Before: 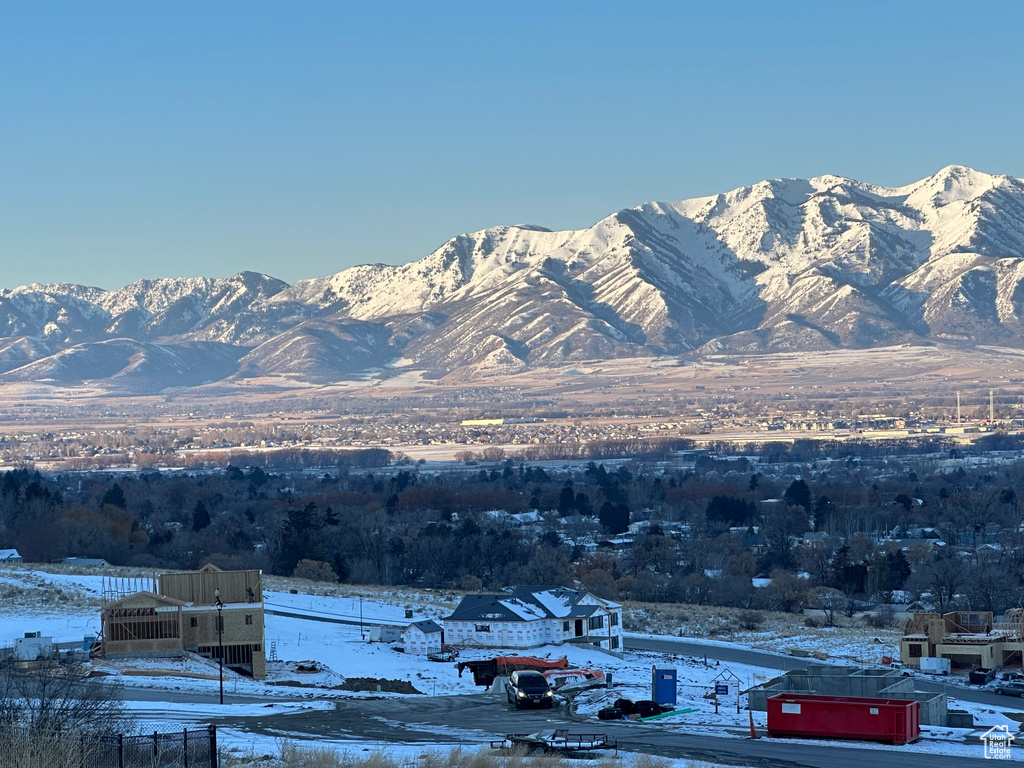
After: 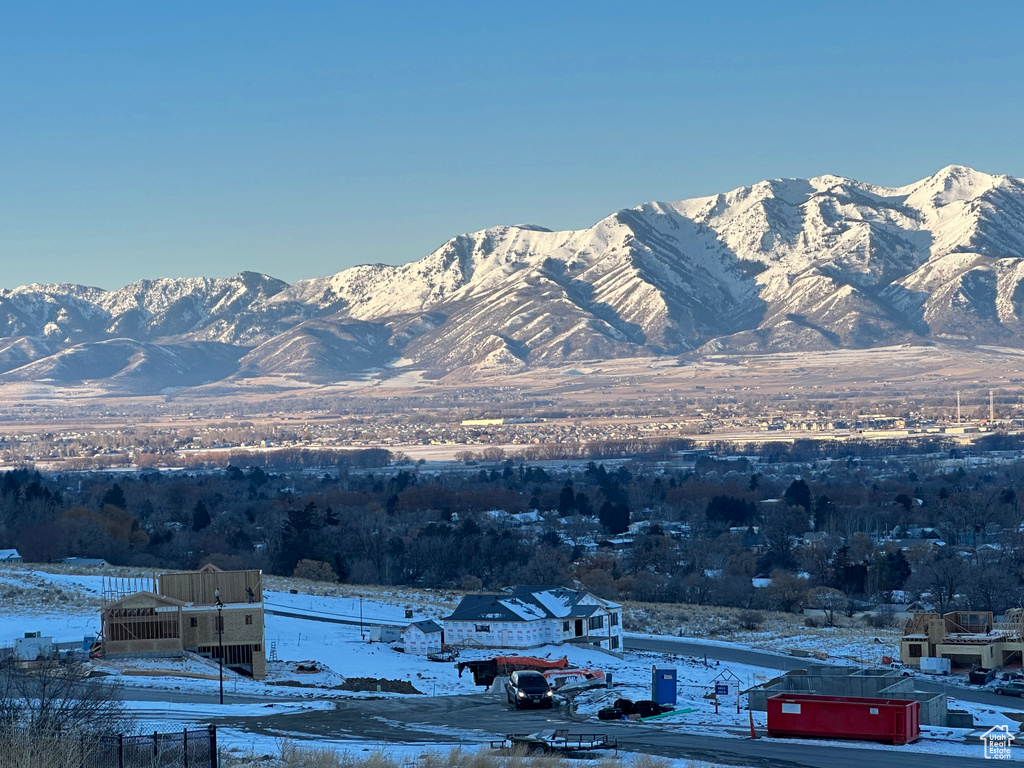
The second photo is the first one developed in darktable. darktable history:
color zones: curves: ch0 [(0, 0.5) (0.143, 0.5) (0.286, 0.5) (0.429, 0.5) (0.62, 0.489) (0.714, 0.445) (0.844, 0.496) (1, 0.5)]; ch1 [(0, 0.5) (0.143, 0.5) (0.286, 0.5) (0.429, 0.5) (0.571, 0.5) (0.714, 0.523) (0.857, 0.5) (1, 0.5)]
